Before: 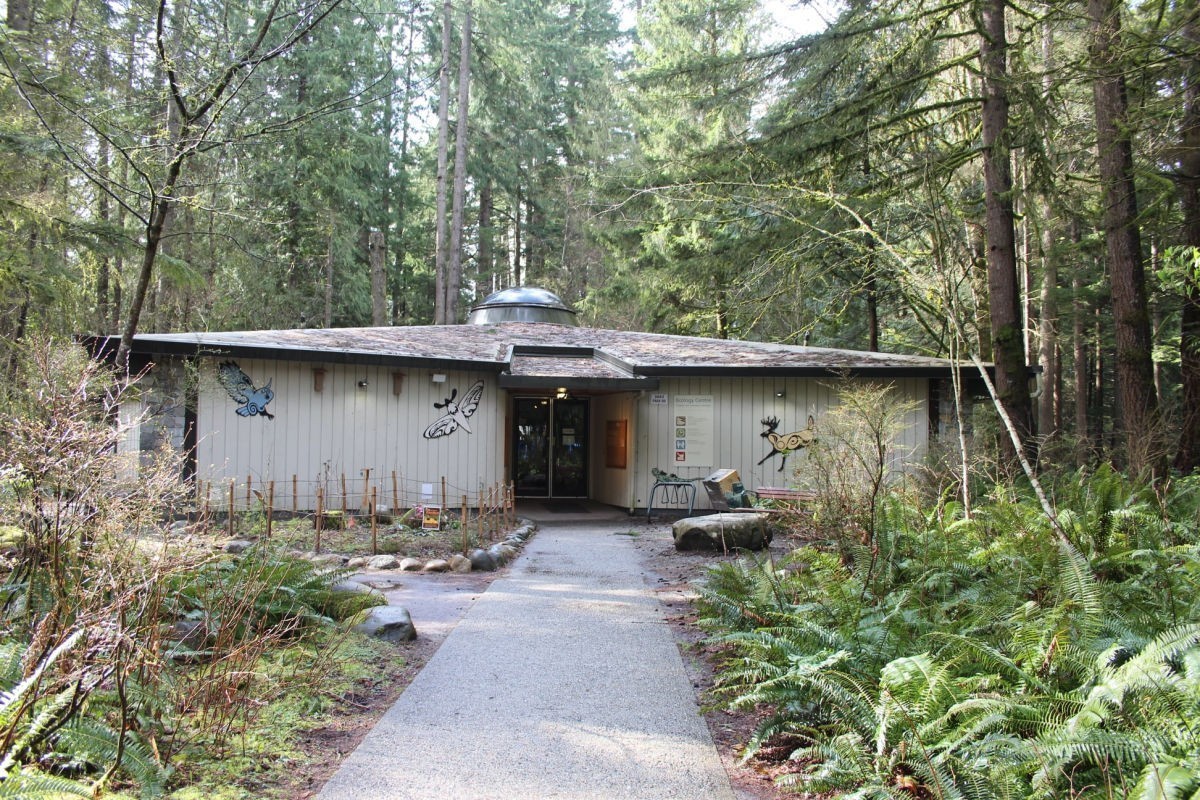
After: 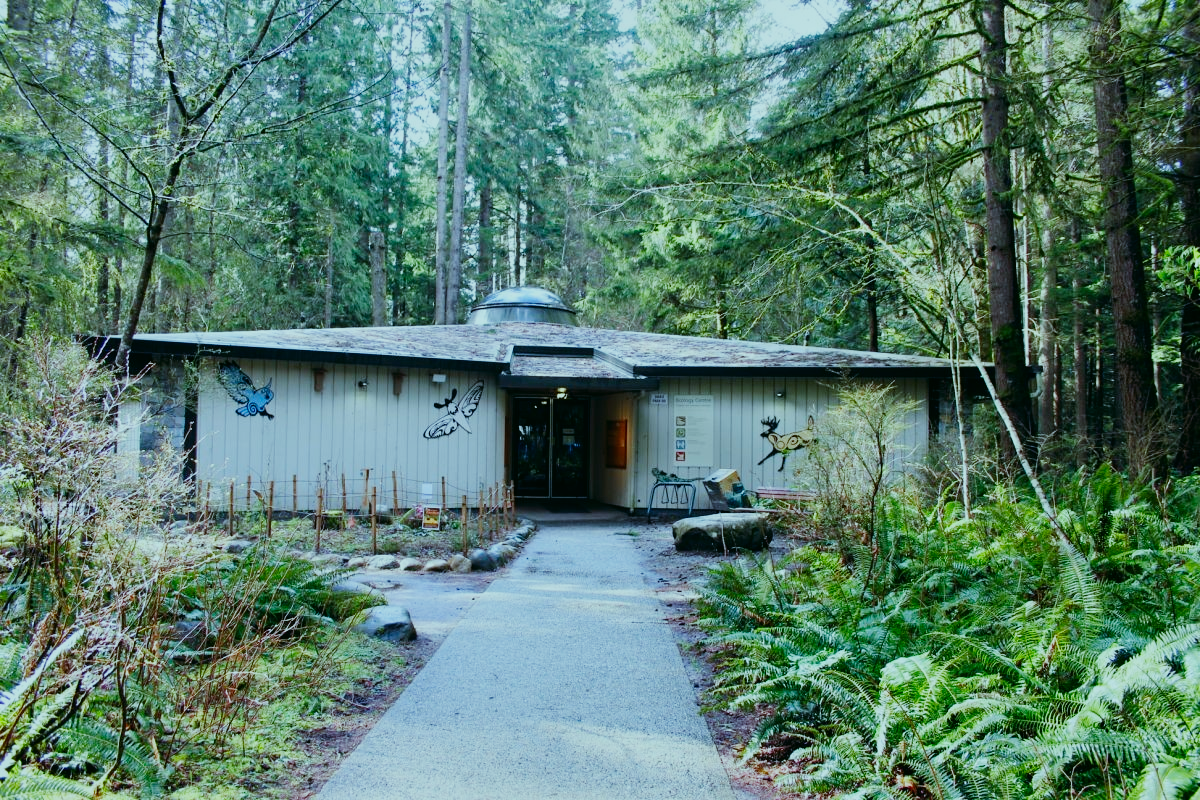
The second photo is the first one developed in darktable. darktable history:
shadows and highlights: shadows 5, soften with gaussian
color correction: highlights a* -7.33, highlights b* 1.26, shadows a* -3.55, saturation 1.4
sigmoid: skew -0.2, preserve hue 0%, red attenuation 0.1, red rotation 0.035, green attenuation 0.1, green rotation -0.017, blue attenuation 0.15, blue rotation -0.052, base primaries Rec2020
white balance: red 0.926, green 1.003, blue 1.133
